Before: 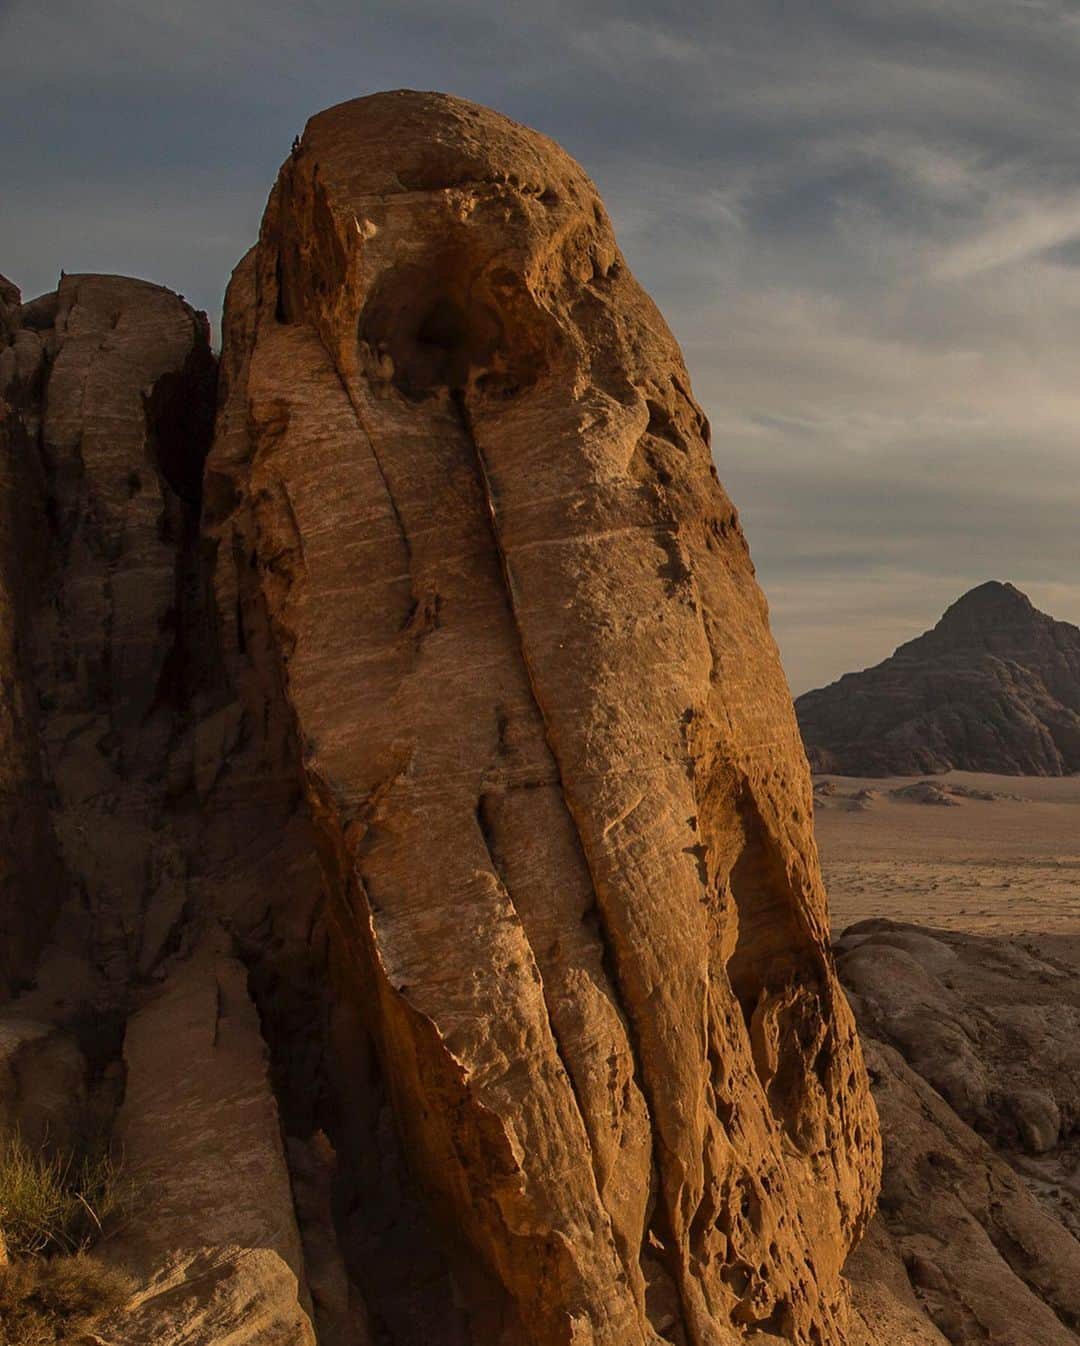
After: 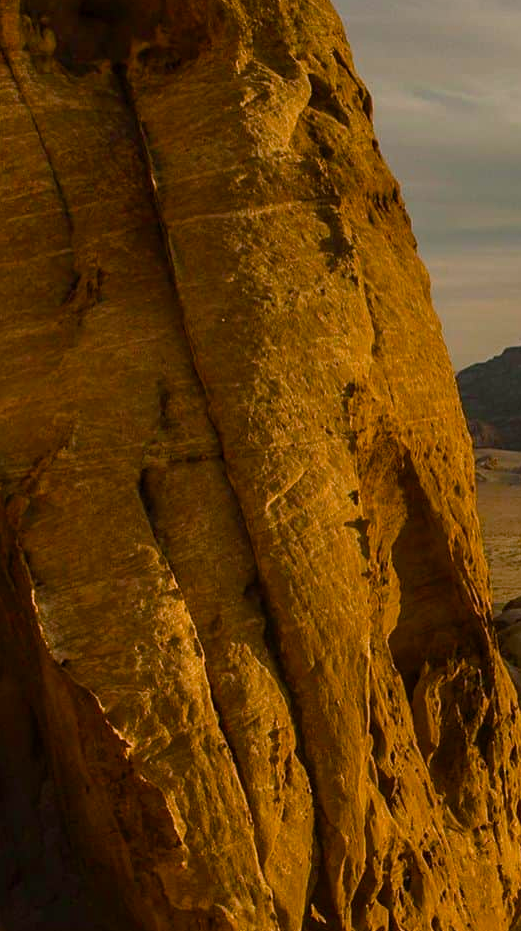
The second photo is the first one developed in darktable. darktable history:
color balance rgb: shadows lift › luminance -7.731%, shadows lift › chroma 2.402%, shadows lift › hue 166.06°, perceptual saturation grading › global saturation 20%, perceptual saturation grading › highlights -24.826%, perceptual saturation grading › shadows 24.534%, global vibrance 41.222%
crop: left 31.305%, top 24.289%, right 20.407%, bottom 6.538%
